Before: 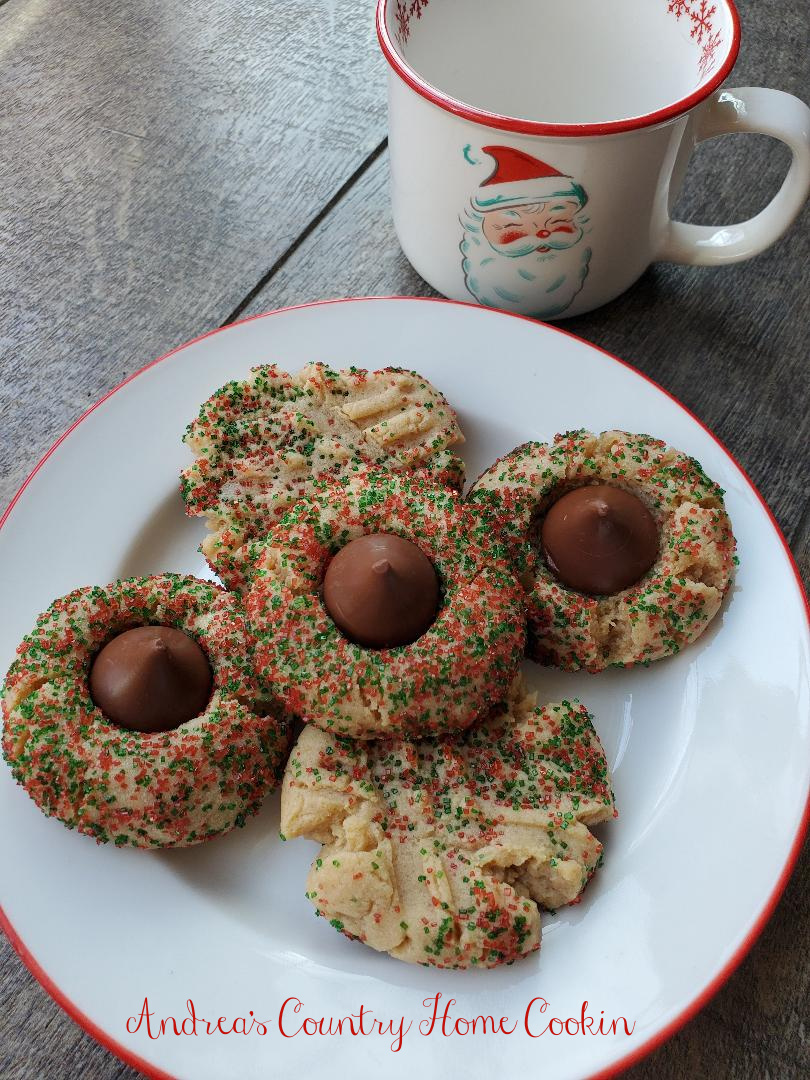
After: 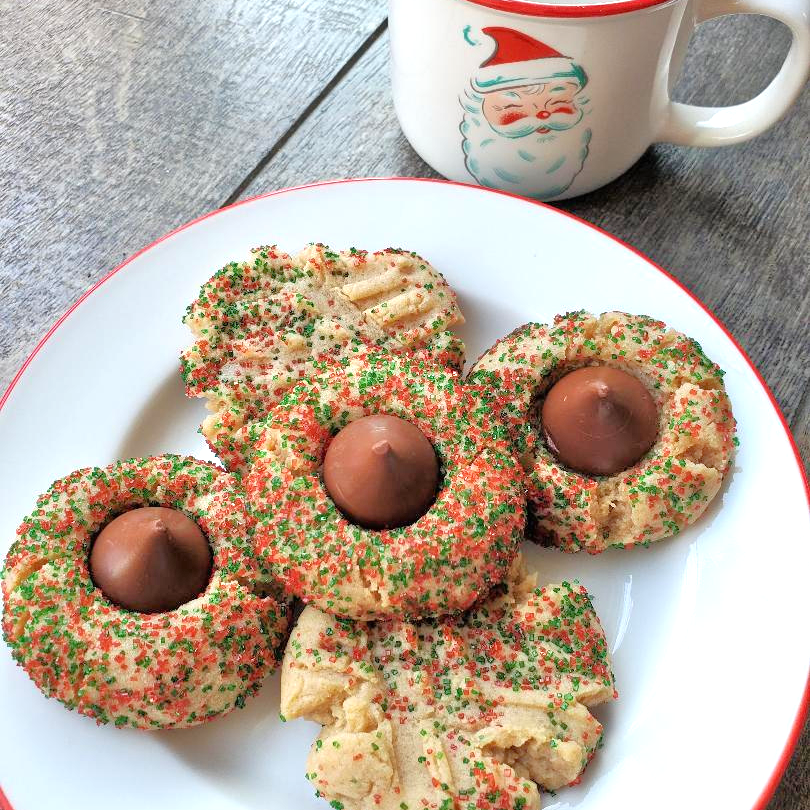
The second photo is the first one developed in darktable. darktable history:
crop: top 11.038%, bottom 13.962%
tone equalizer: -7 EV 0.15 EV, -6 EV 0.6 EV, -5 EV 1.15 EV, -4 EV 1.33 EV, -3 EV 1.15 EV, -2 EV 0.6 EV, -1 EV 0.15 EV, mask exposure compensation -0.5 EV
exposure: black level correction 0, exposure 0.7 EV, compensate exposure bias true, compensate highlight preservation false
